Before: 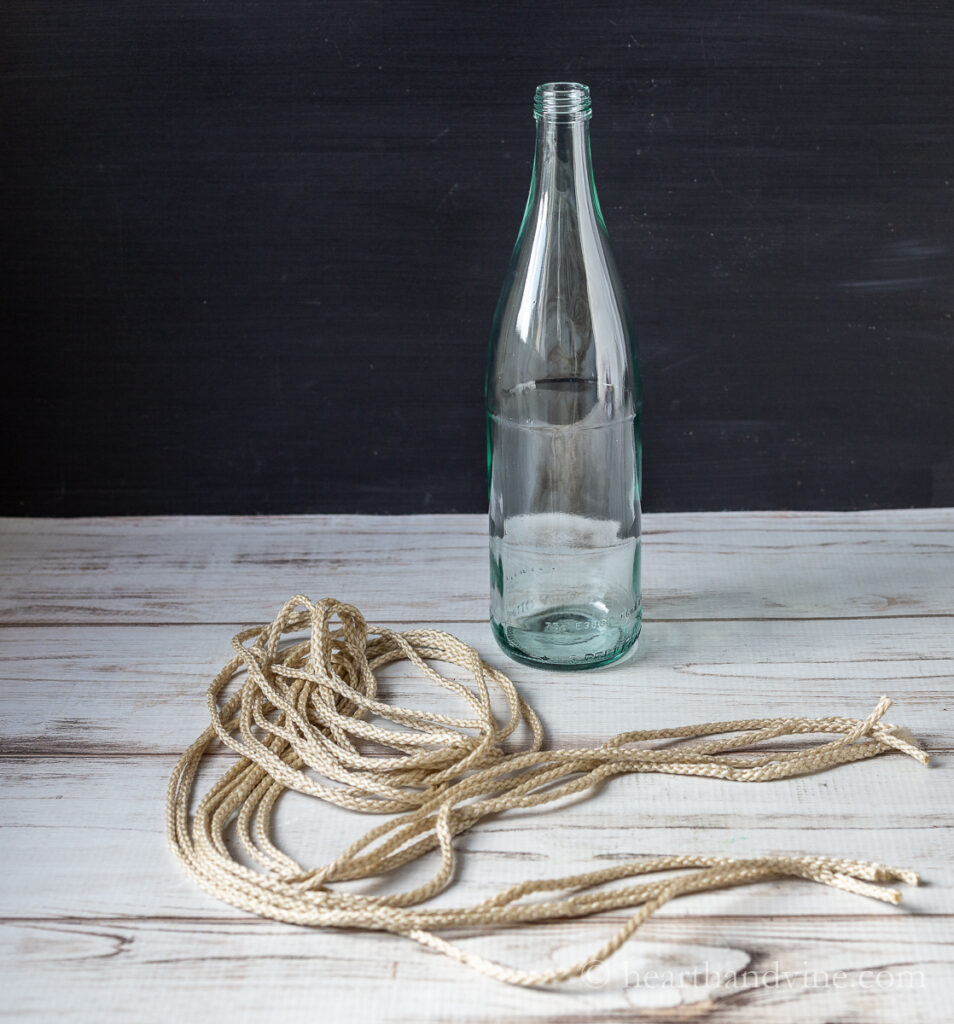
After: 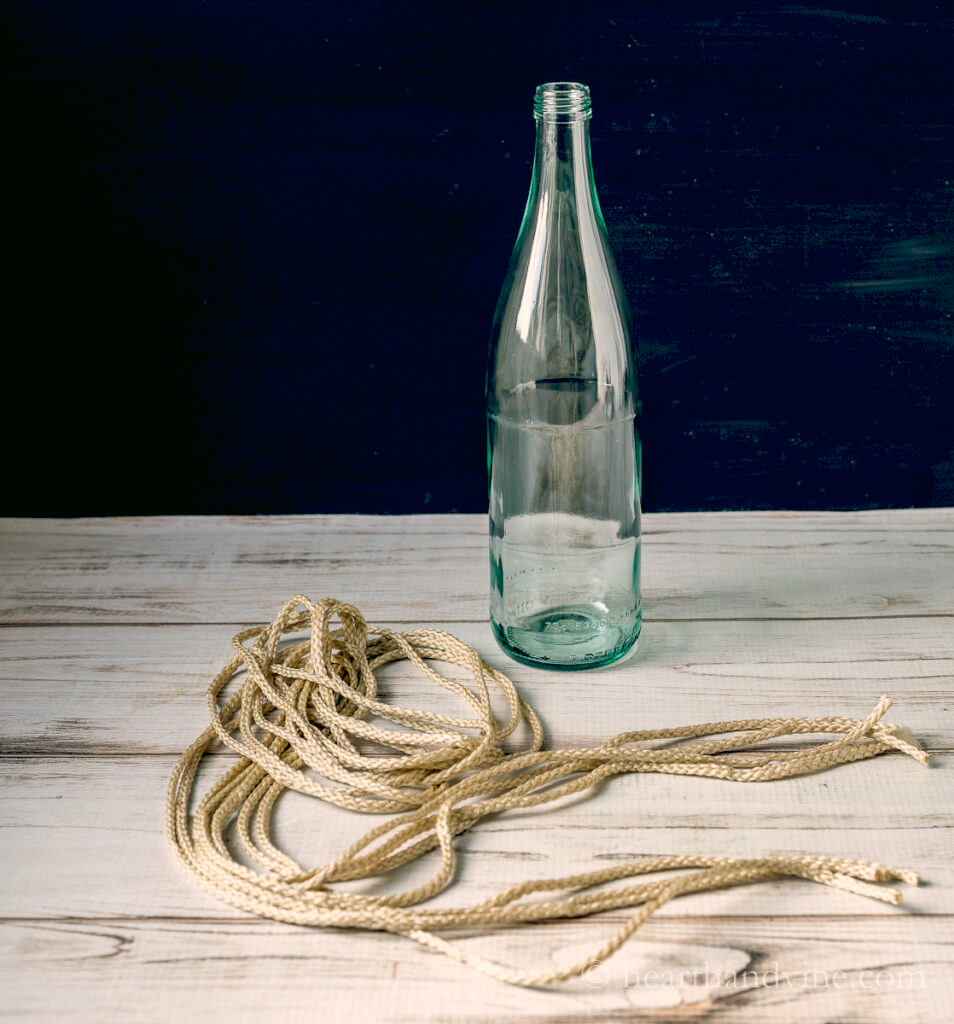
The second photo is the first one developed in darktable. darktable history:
color balance: lift [0.975, 0.993, 1, 1.015], gamma [1.1, 1, 1, 0.945], gain [1, 1.04, 1, 0.95]
color correction: highlights a* 4.02, highlights b* 4.98, shadows a* -7.55, shadows b* 4.98
